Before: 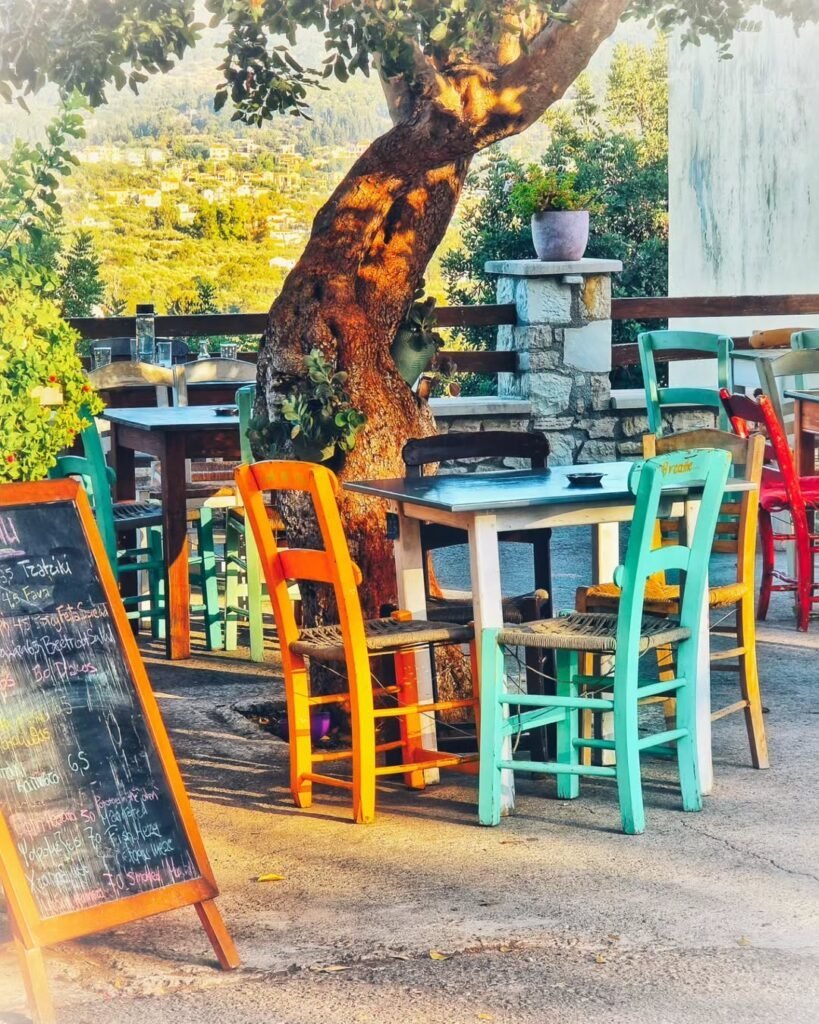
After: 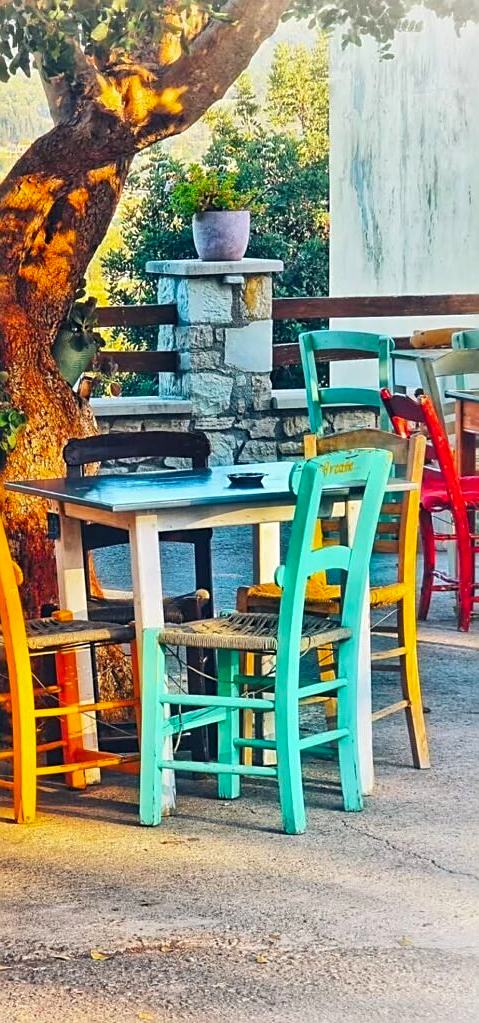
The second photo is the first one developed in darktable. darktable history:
color balance rgb: linear chroma grading › global chroma 6.48%, perceptual saturation grading › global saturation 12.96%, global vibrance 6.02%
sharpen: on, module defaults
crop: left 41.402%
